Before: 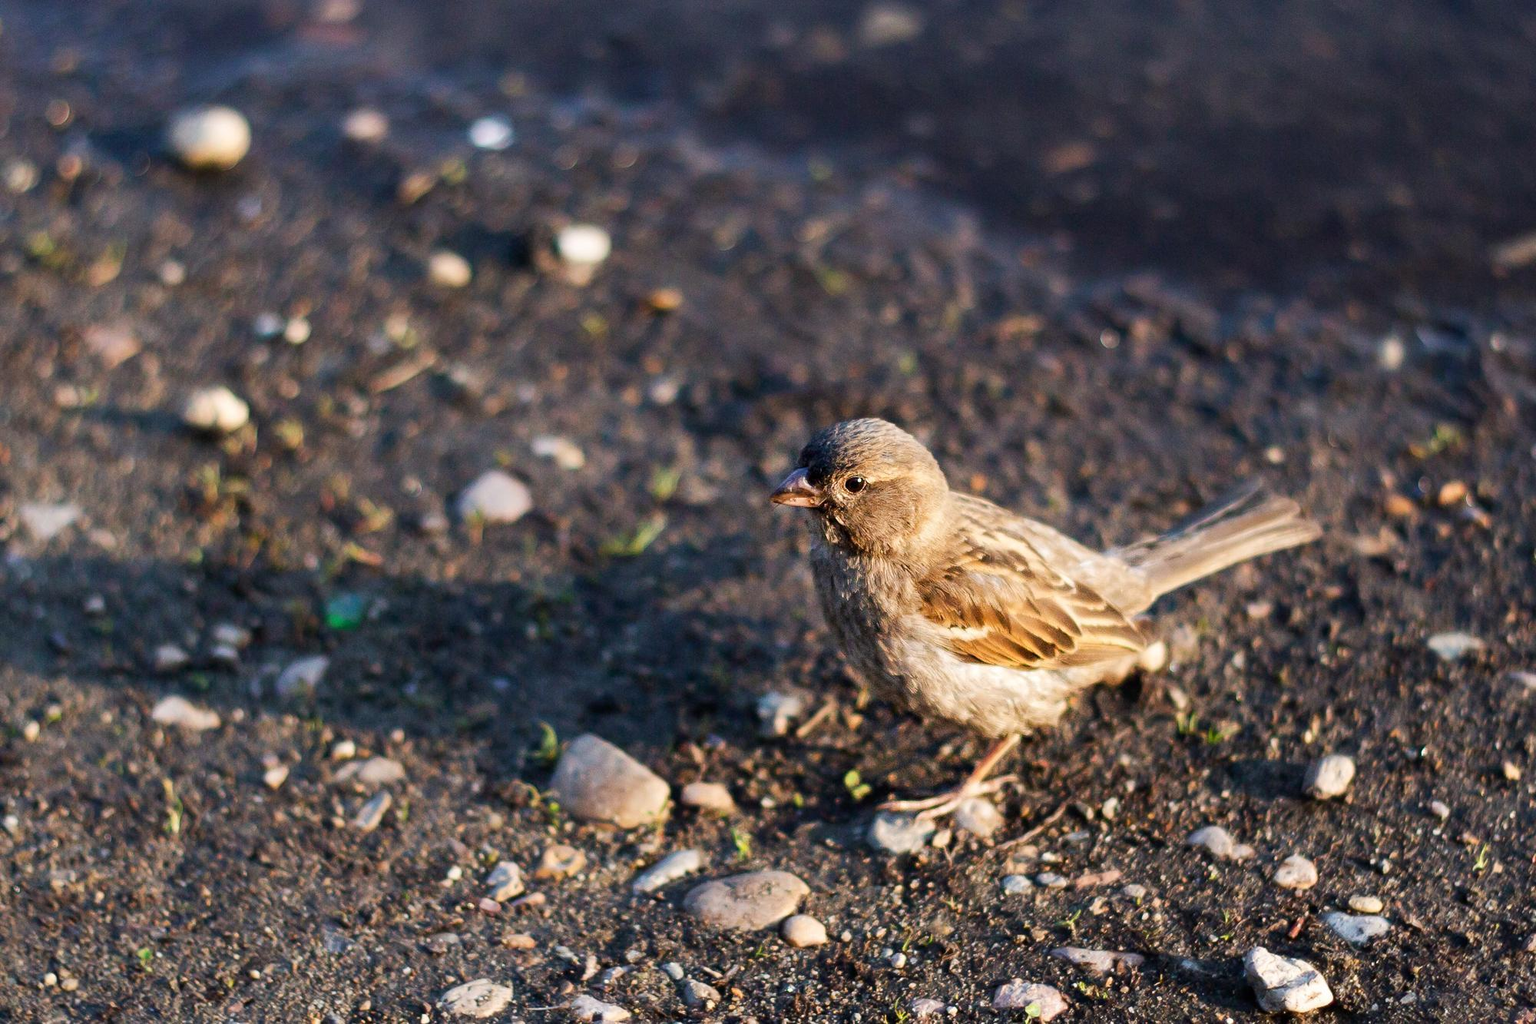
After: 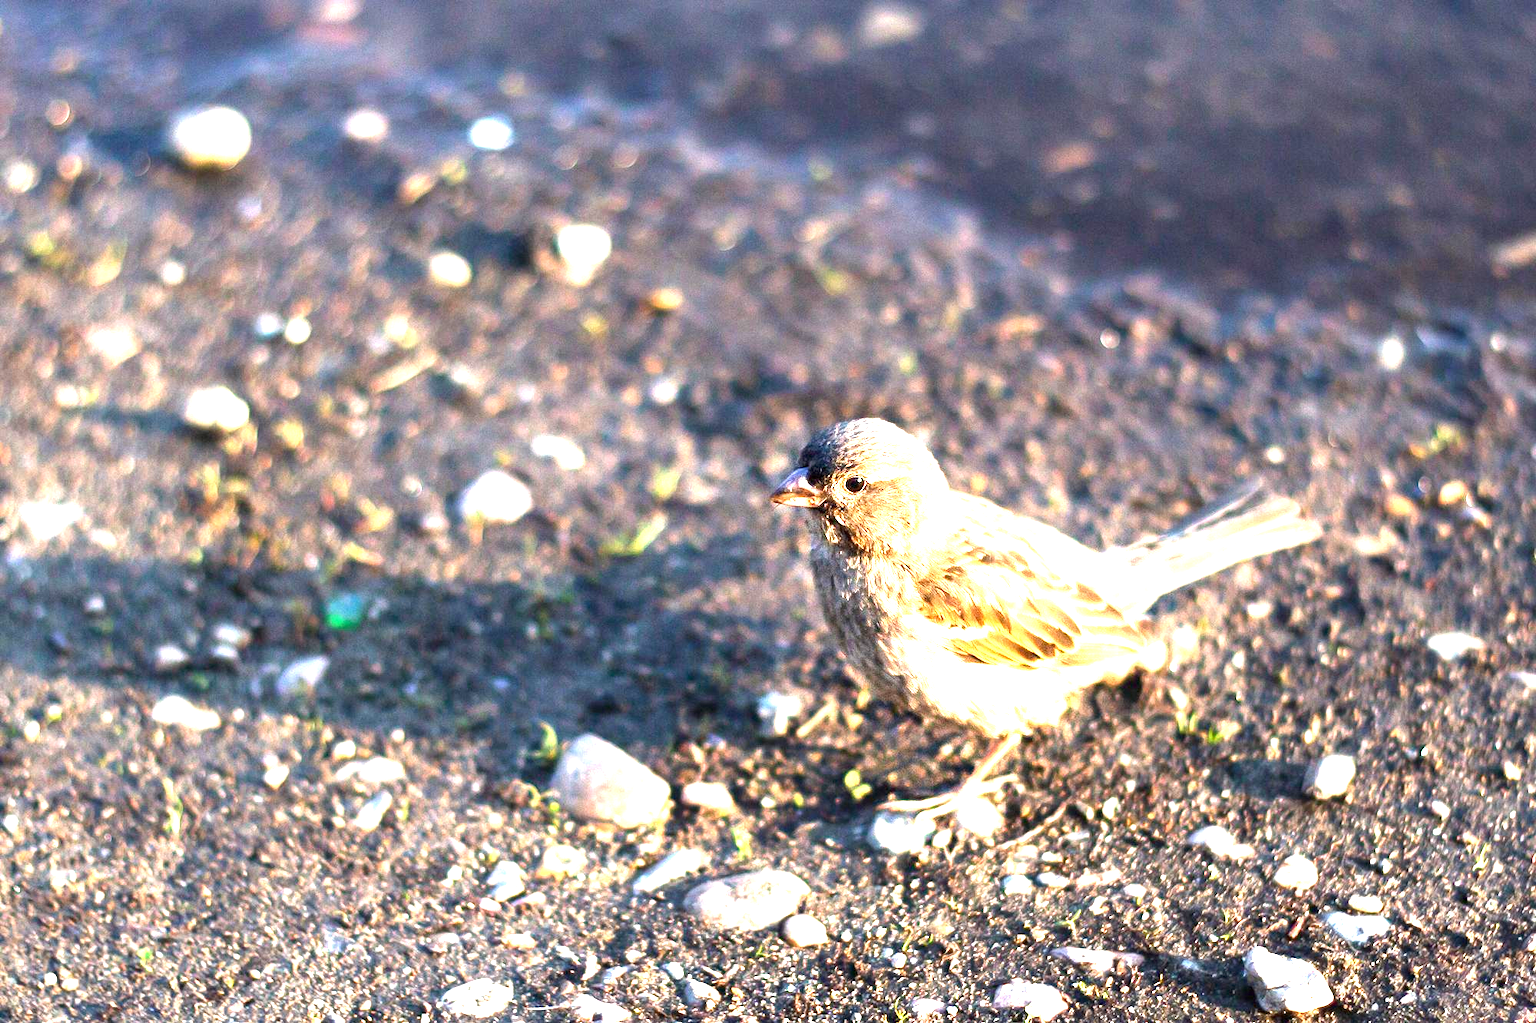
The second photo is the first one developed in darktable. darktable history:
exposure: exposure 2.013 EV, compensate highlight preservation false
